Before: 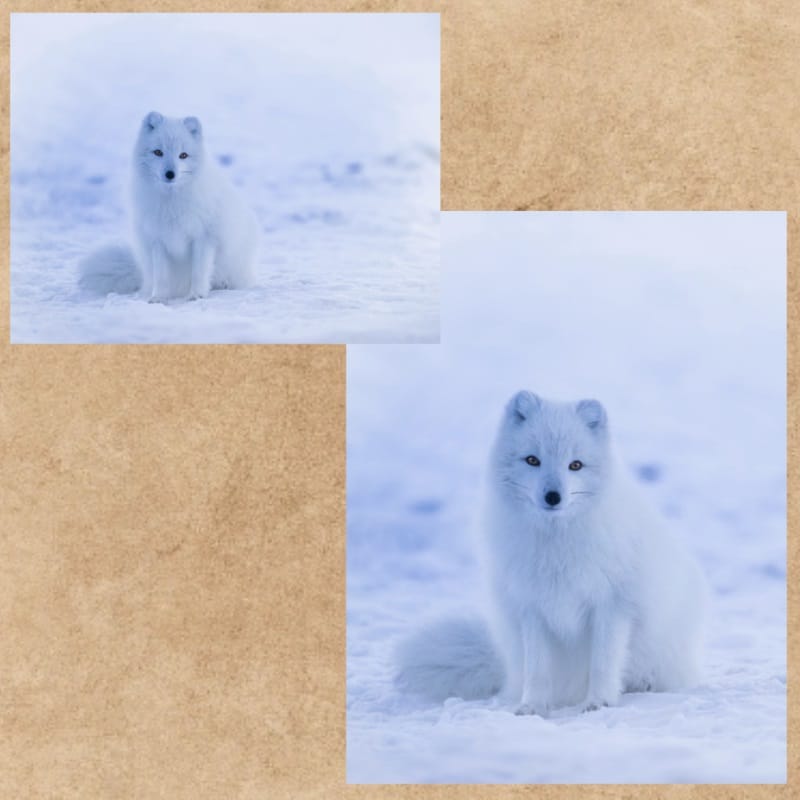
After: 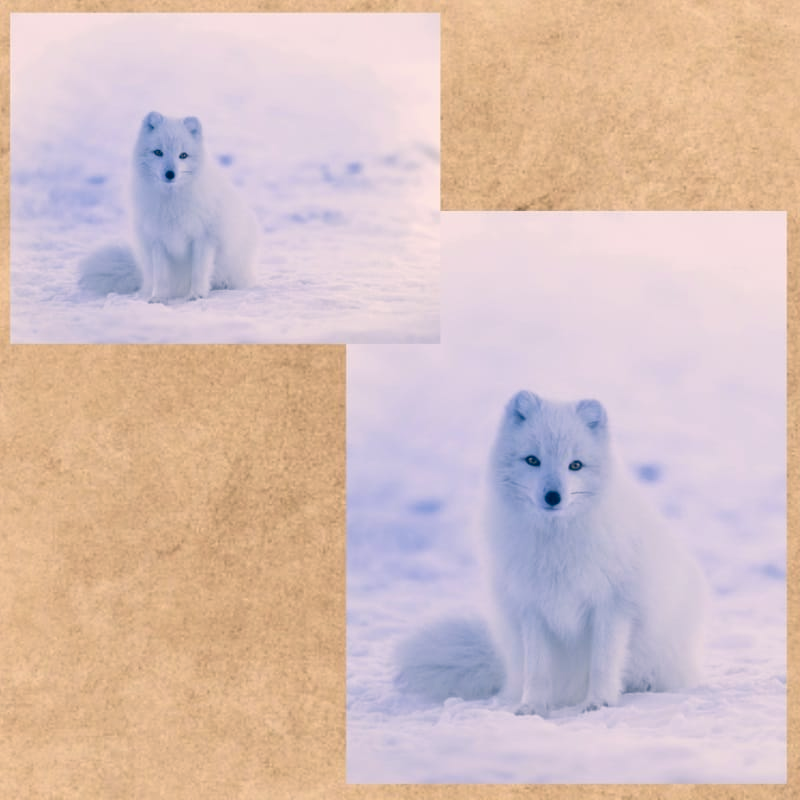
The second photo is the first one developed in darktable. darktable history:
color zones: curves: ch0 [(0, 0.5) (0.143, 0.52) (0.286, 0.5) (0.429, 0.5) (0.571, 0.5) (0.714, 0.5) (0.857, 0.5) (1, 0.5)]; ch1 [(0, 0.489) (0.155, 0.45) (0.286, 0.466) (0.429, 0.5) (0.571, 0.5) (0.714, 0.5) (0.857, 0.5) (1, 0.489)]
color correction: highlights a* 10.26, highlights b* 14.43, shadows a* -9.94, shadows b* -15
